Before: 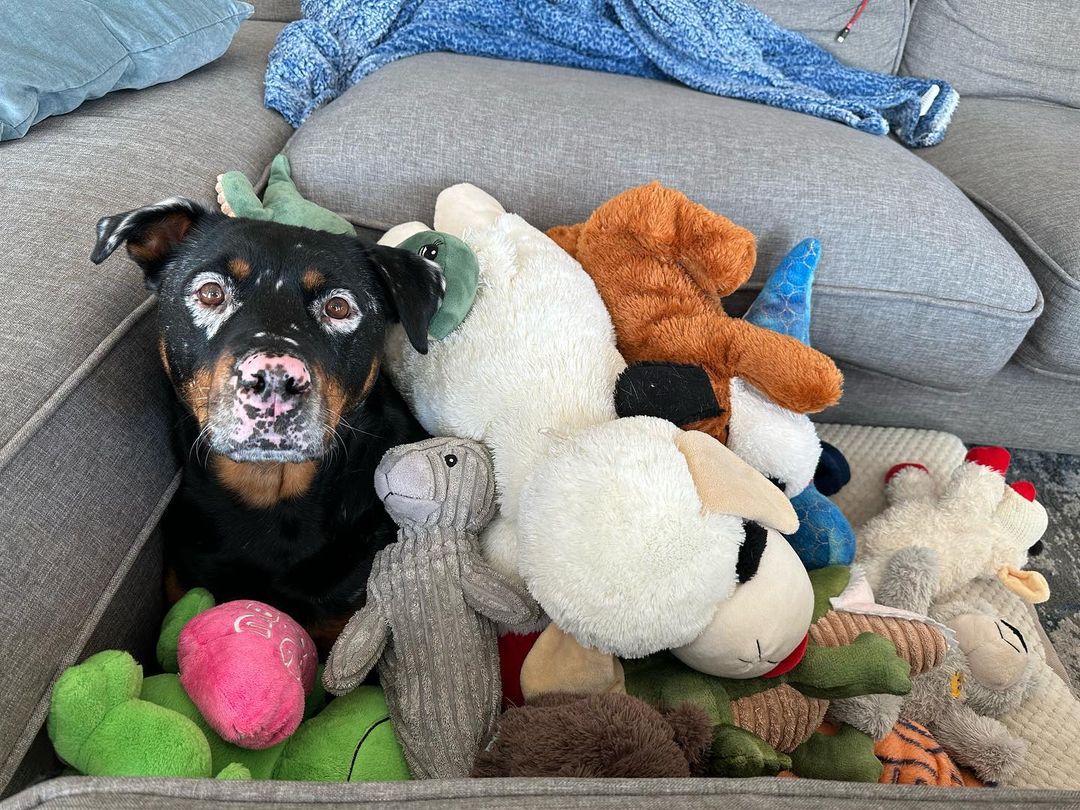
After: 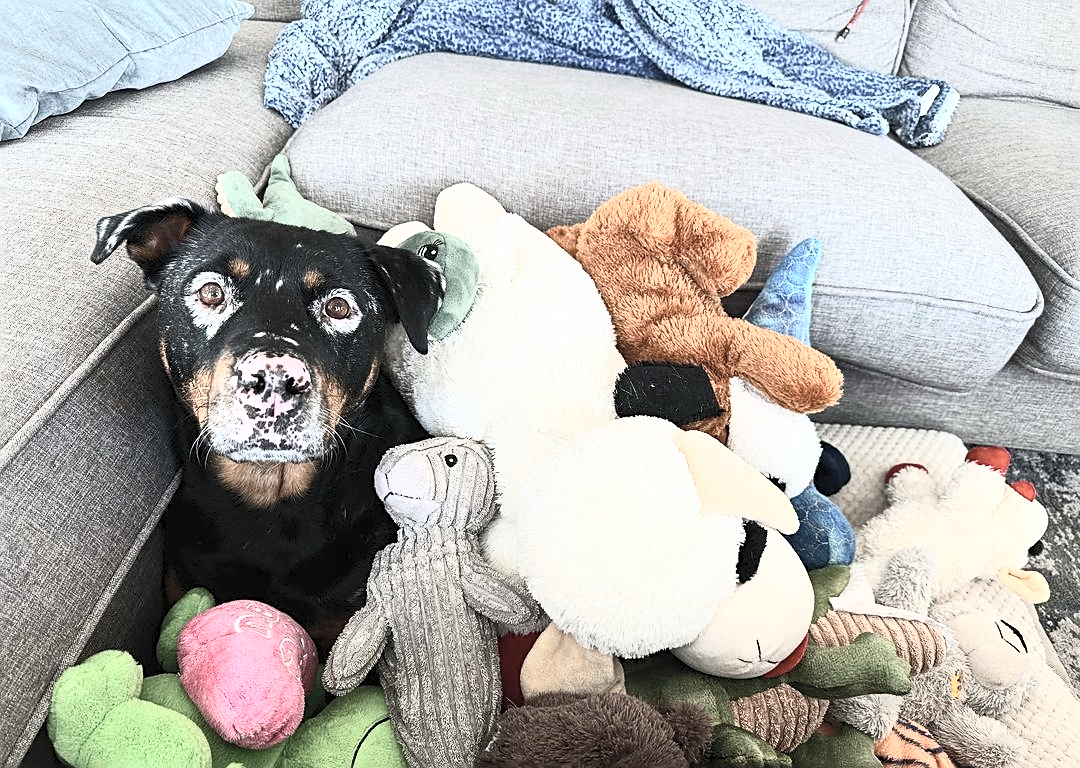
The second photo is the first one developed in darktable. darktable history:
contrast brightness saturation: contrast 0.57, brightness 0.57, saturation -0.34
sharpen: on, module defaults
crop and rotate: top 0%, bottom 5.097%
